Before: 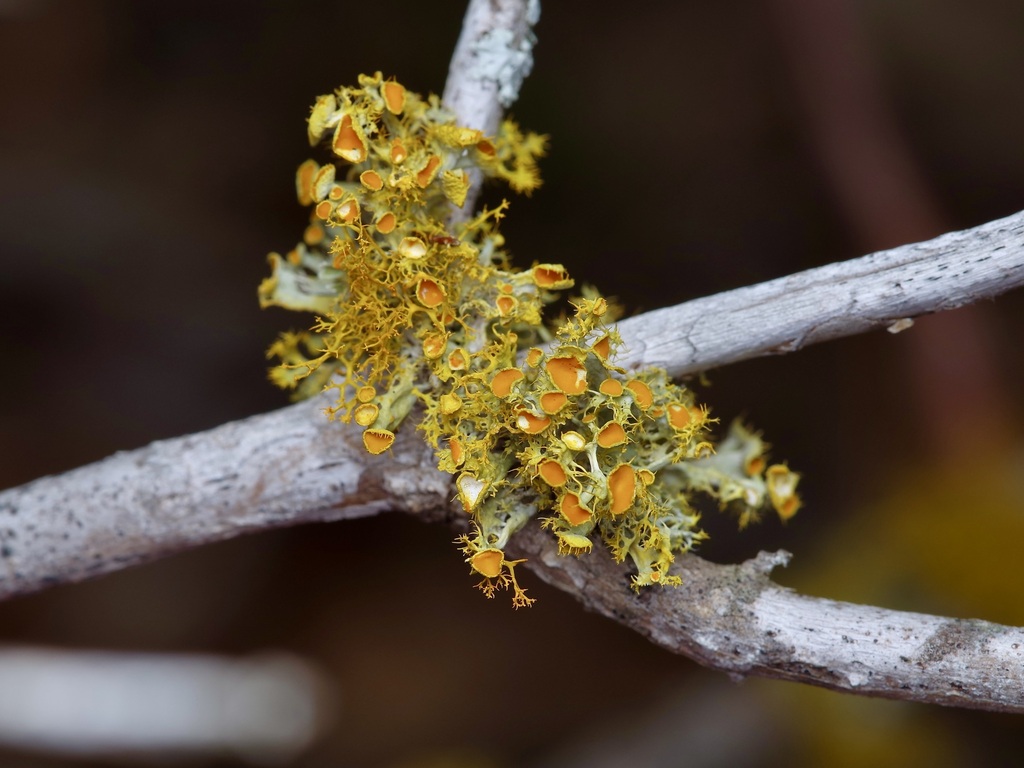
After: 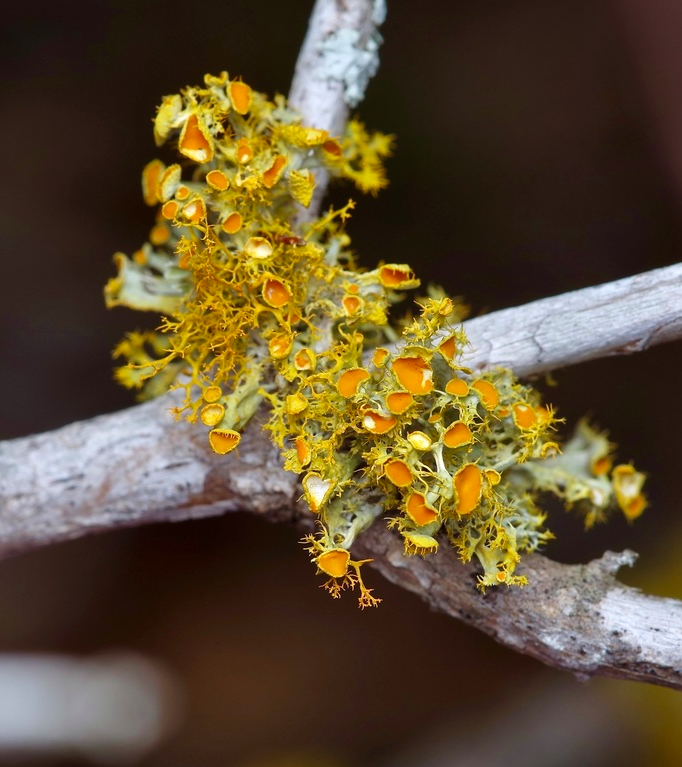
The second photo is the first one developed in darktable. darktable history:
exposure: exposure 0.207 EV, compensate exposure bias true, compensate highlight preservation false
crop and rotate: left 15.04%, right 18.33%
